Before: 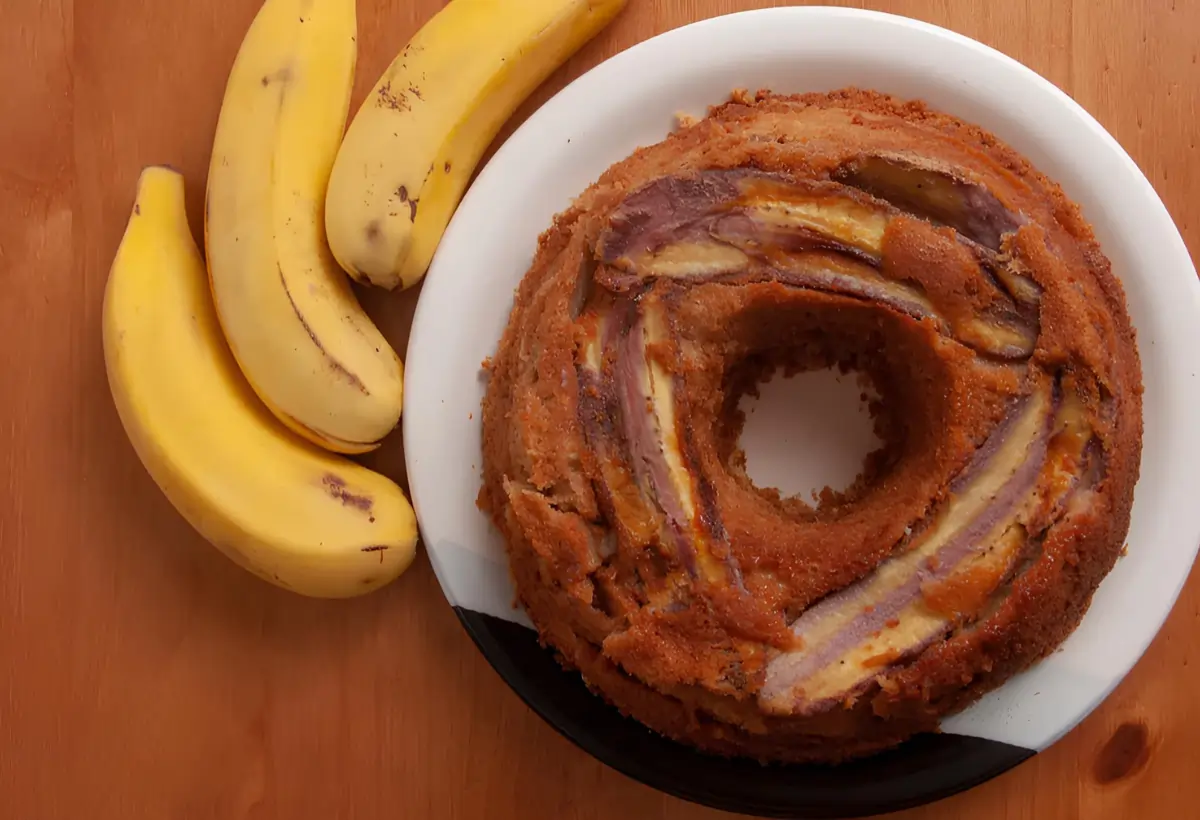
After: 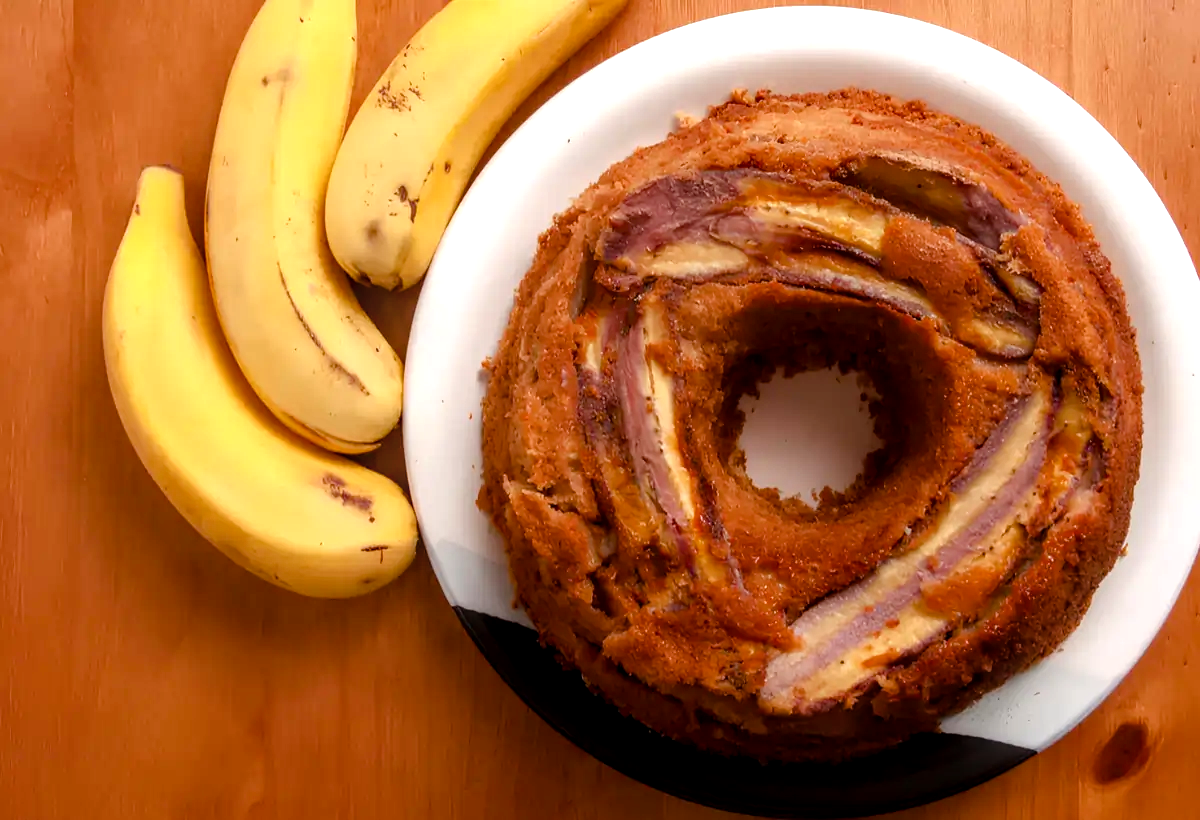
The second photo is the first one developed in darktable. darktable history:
tone equalizer: -8 EV -0.756 EV, -7 EV -0.723 EV, -6 EV -0.593 EV, -5 EV -0.386 EV, -3 EV 0.393 EV, -2 EV 0.6 EV, -1 EV 0.675 EV, +0 EV 0.749 EV, mask exposure compensation -0.511 EV
color balance rgb: perceptual saturation grading › global saturation 20%, perceptual saturation grading › highlights -25.336%, perceptual saturation grading › shadows 25.774%, global vibrance 4.877%
local contrast: on, module defaults
